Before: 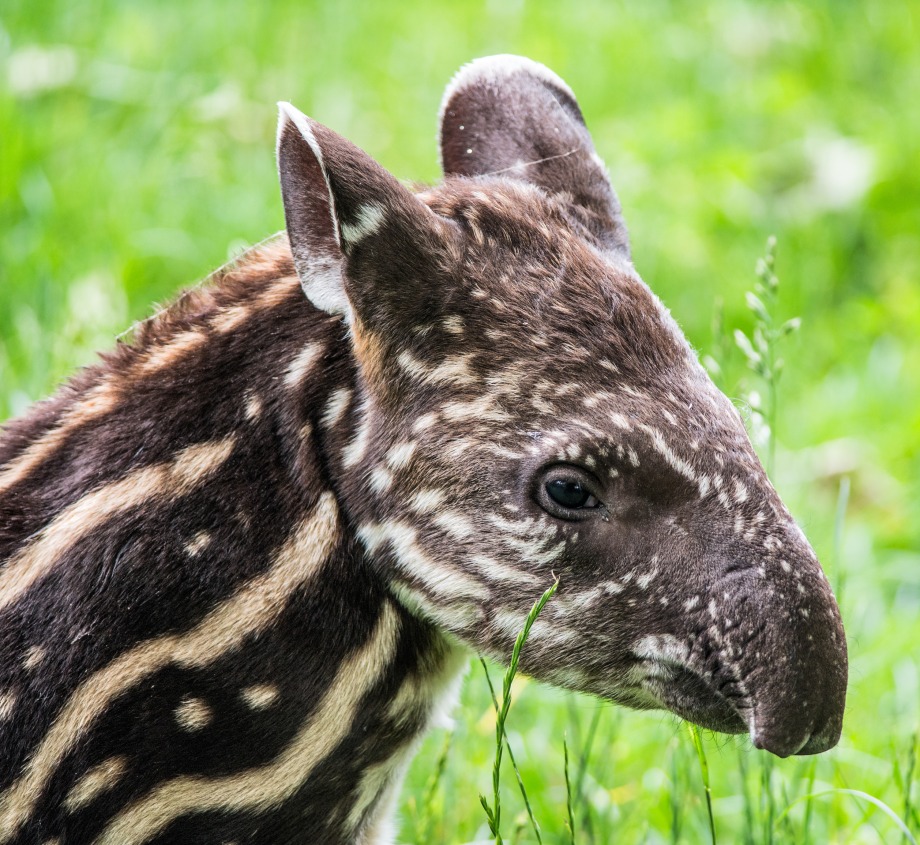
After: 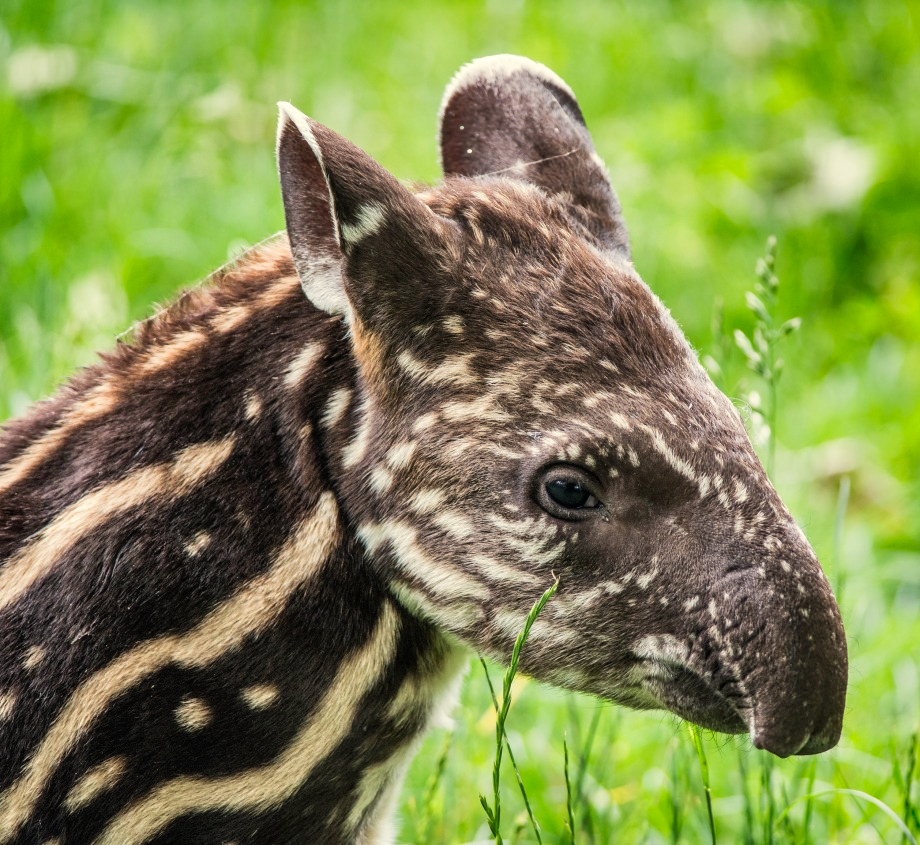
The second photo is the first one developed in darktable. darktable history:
shadows and highlights: radius 108.52, shadows 23.73, highlights -59.32, low approximation 0.01, soften with gaussian
white balance: red 1.029, blue 0.92
